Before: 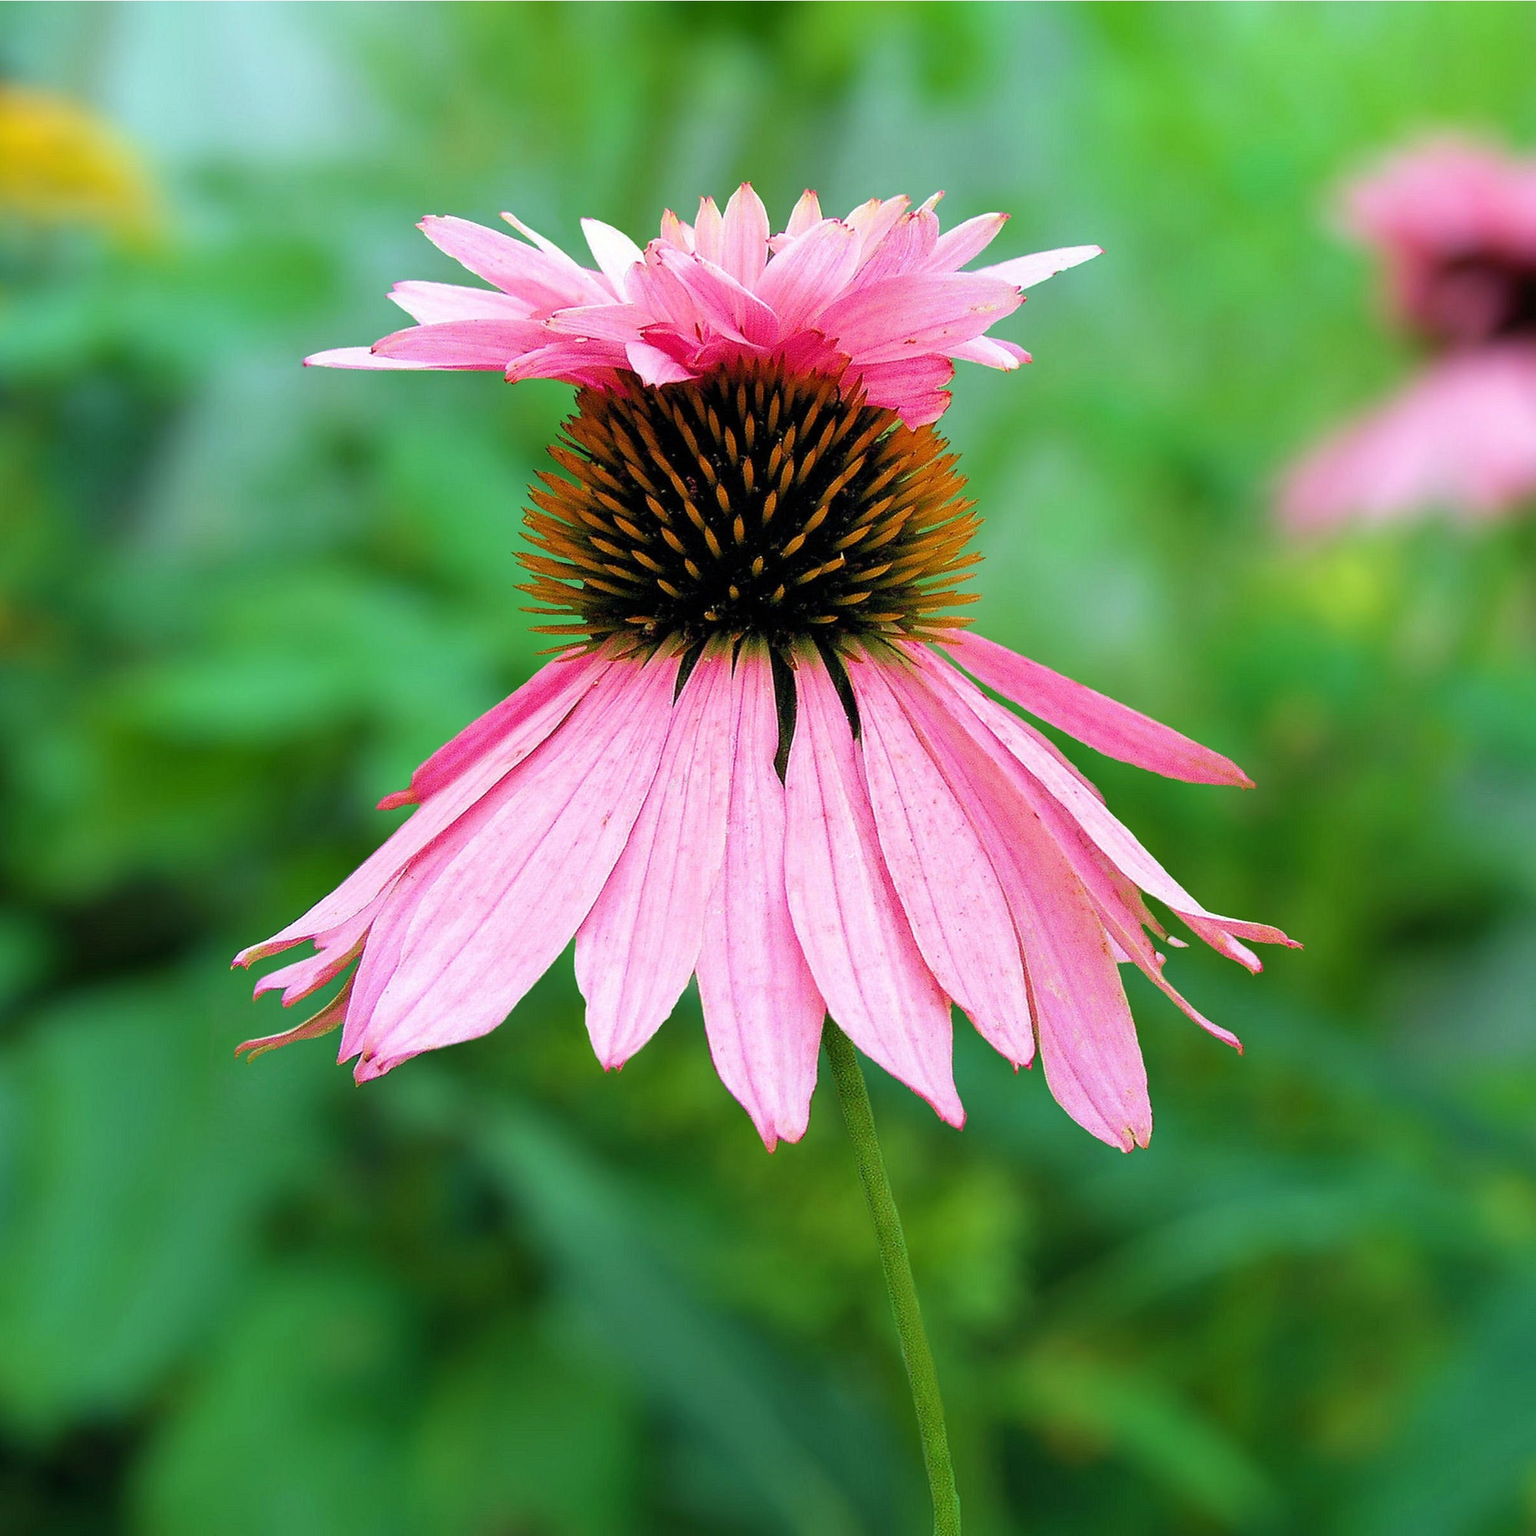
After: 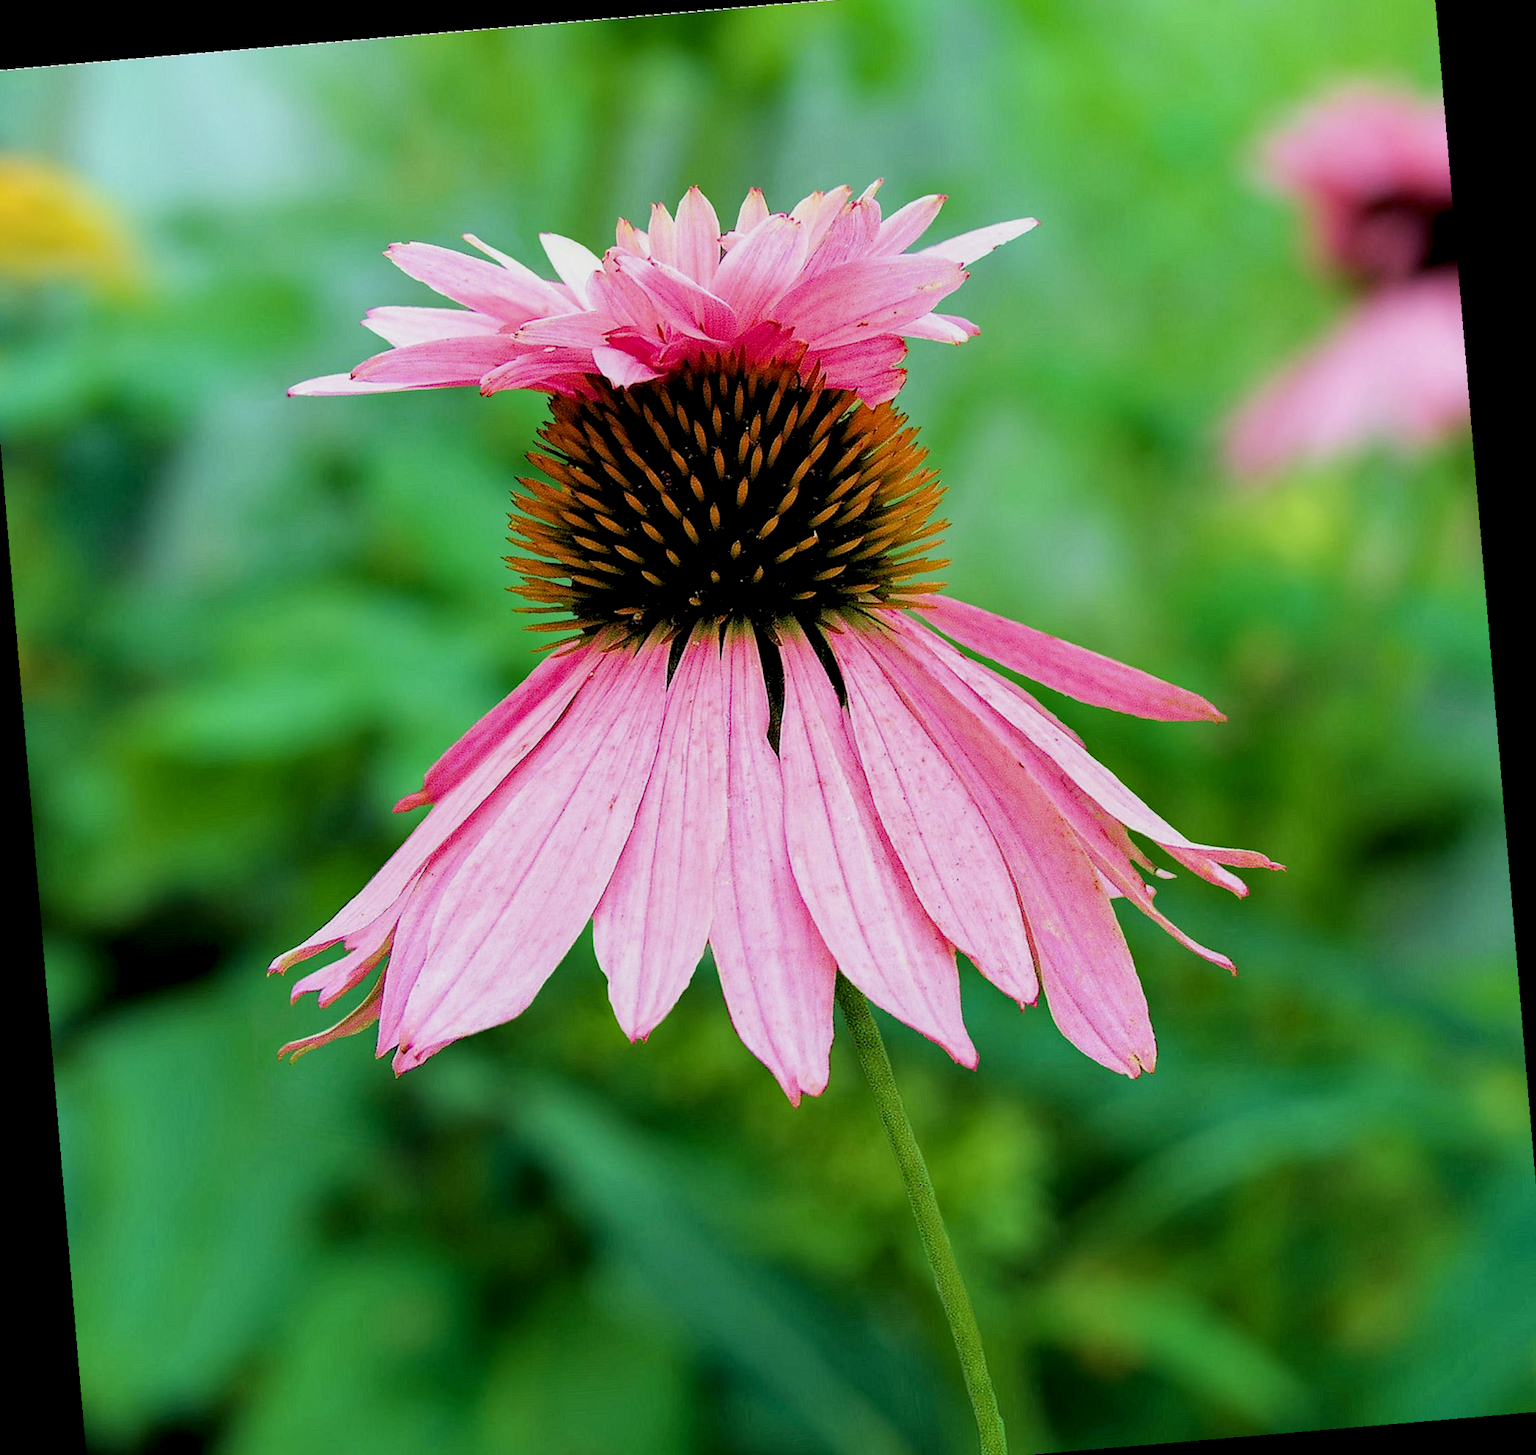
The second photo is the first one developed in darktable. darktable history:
rotate and perspective: rotation -4.86°, automatic cropping off
local contrast: highlights 123%, shadows 126%, detail 140%, midtone range 0.254
crop: left 1.964%, top 3.251%, right 1.122%, bottom 4.933%
filmic rgb: black relative exposure -7.65 EV, white relative exposure 4.56 EV, hardness 3.61
haze removal: adaptive false
